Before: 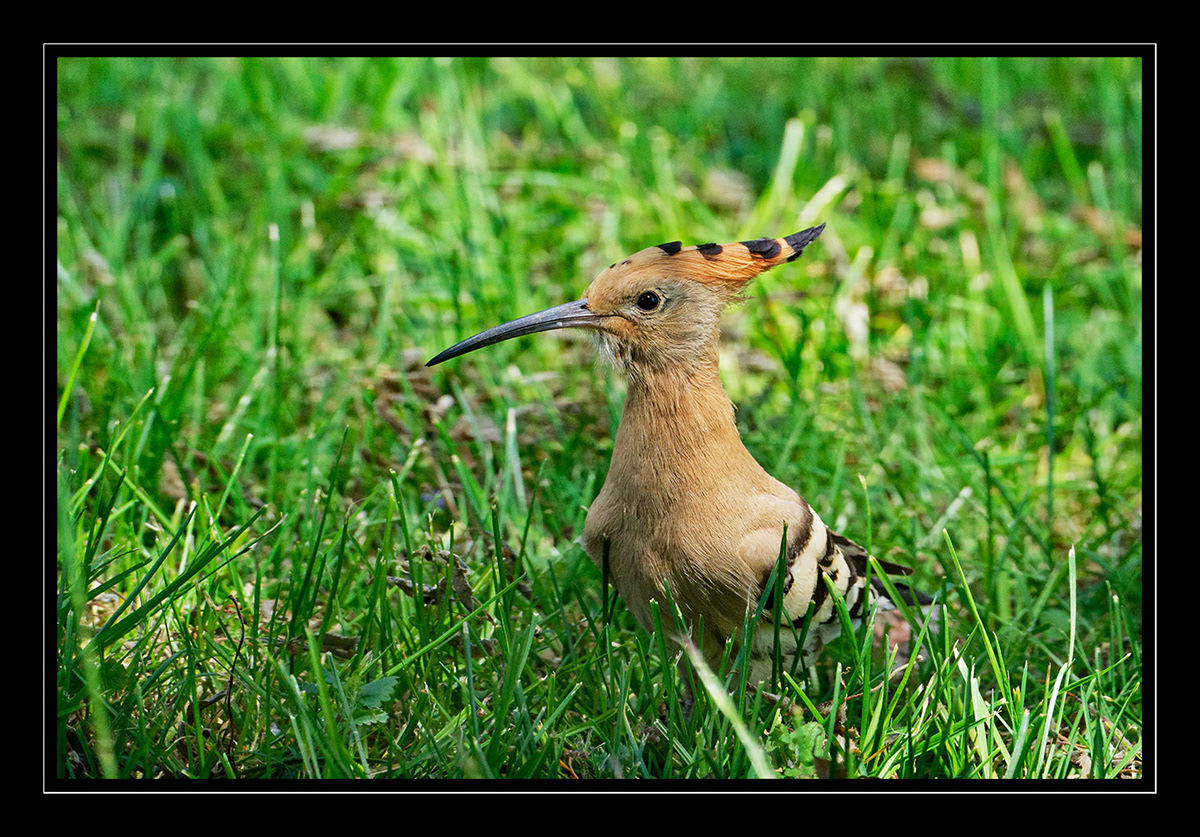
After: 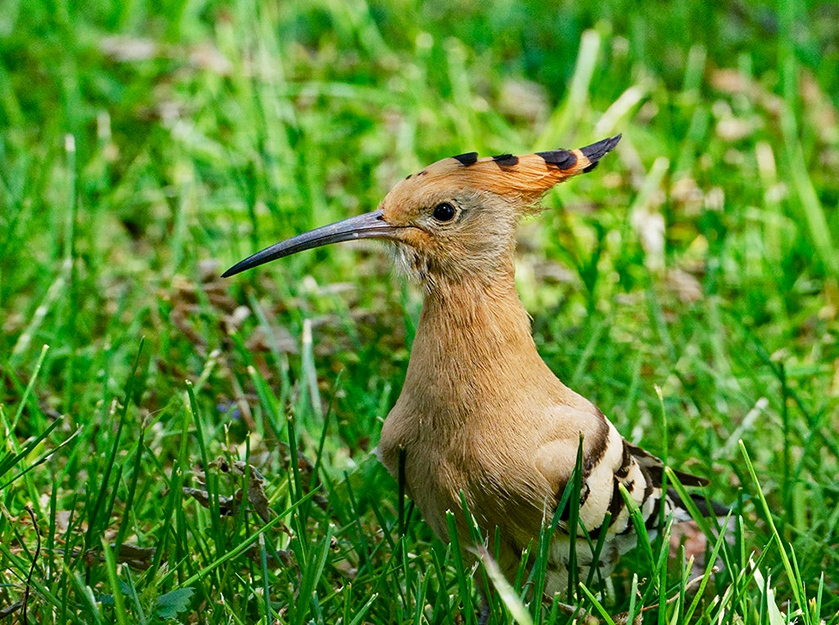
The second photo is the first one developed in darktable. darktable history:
crop and rotate: left 17.046%, top 10.659%, right 12.989%, bottom 14.553%
color balance rgb: perceptual saturation grading › global saturation 20%, perceptual saturation grading › highlights -25%, perceptual saturation grading › shadows 25%
